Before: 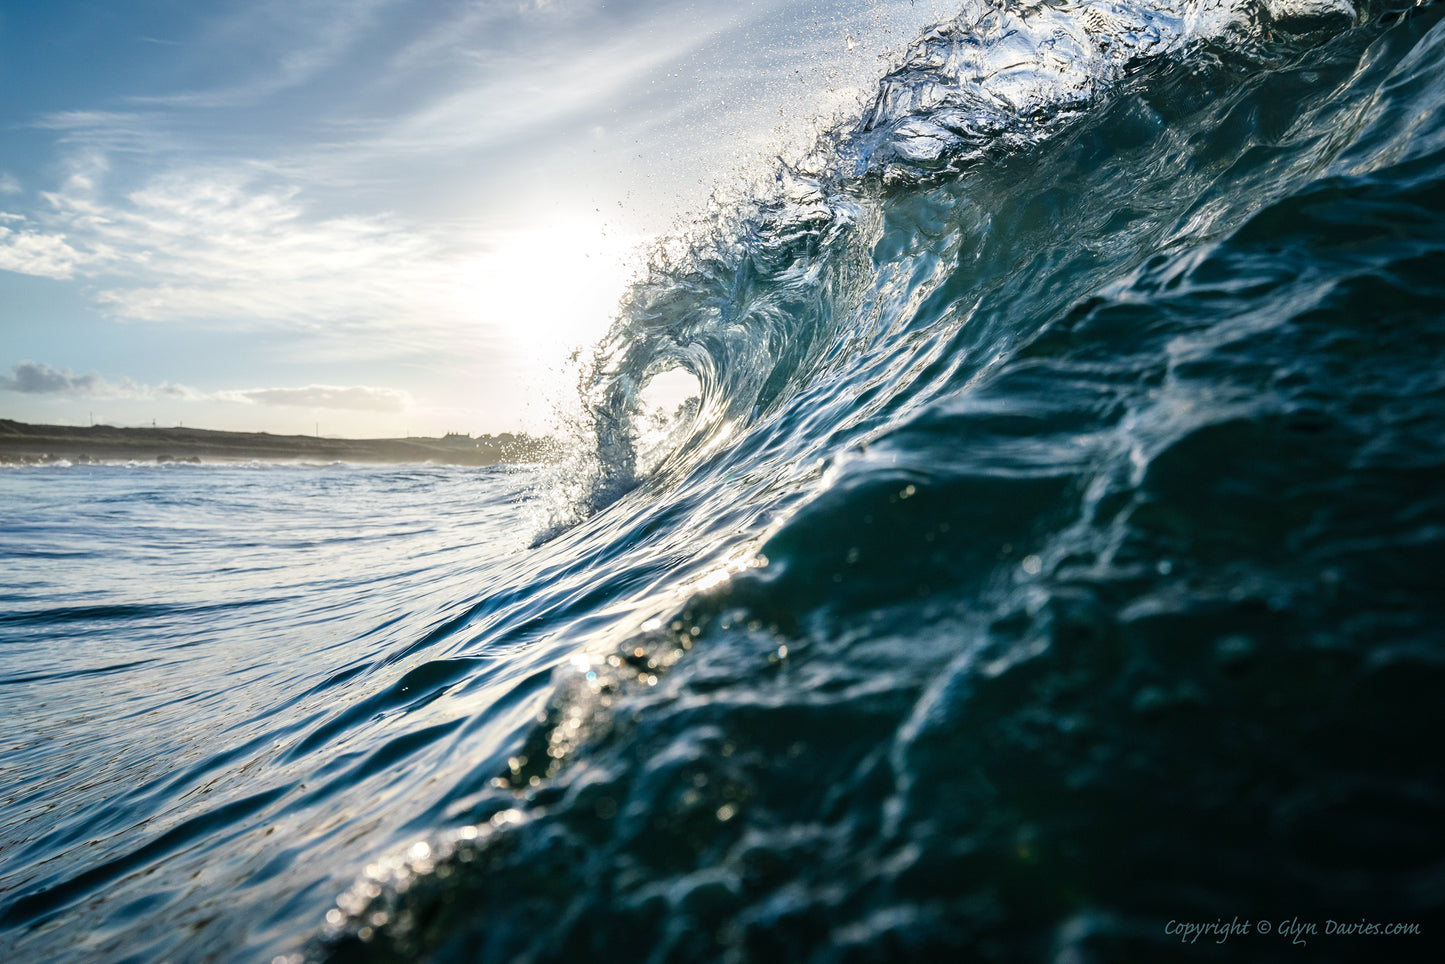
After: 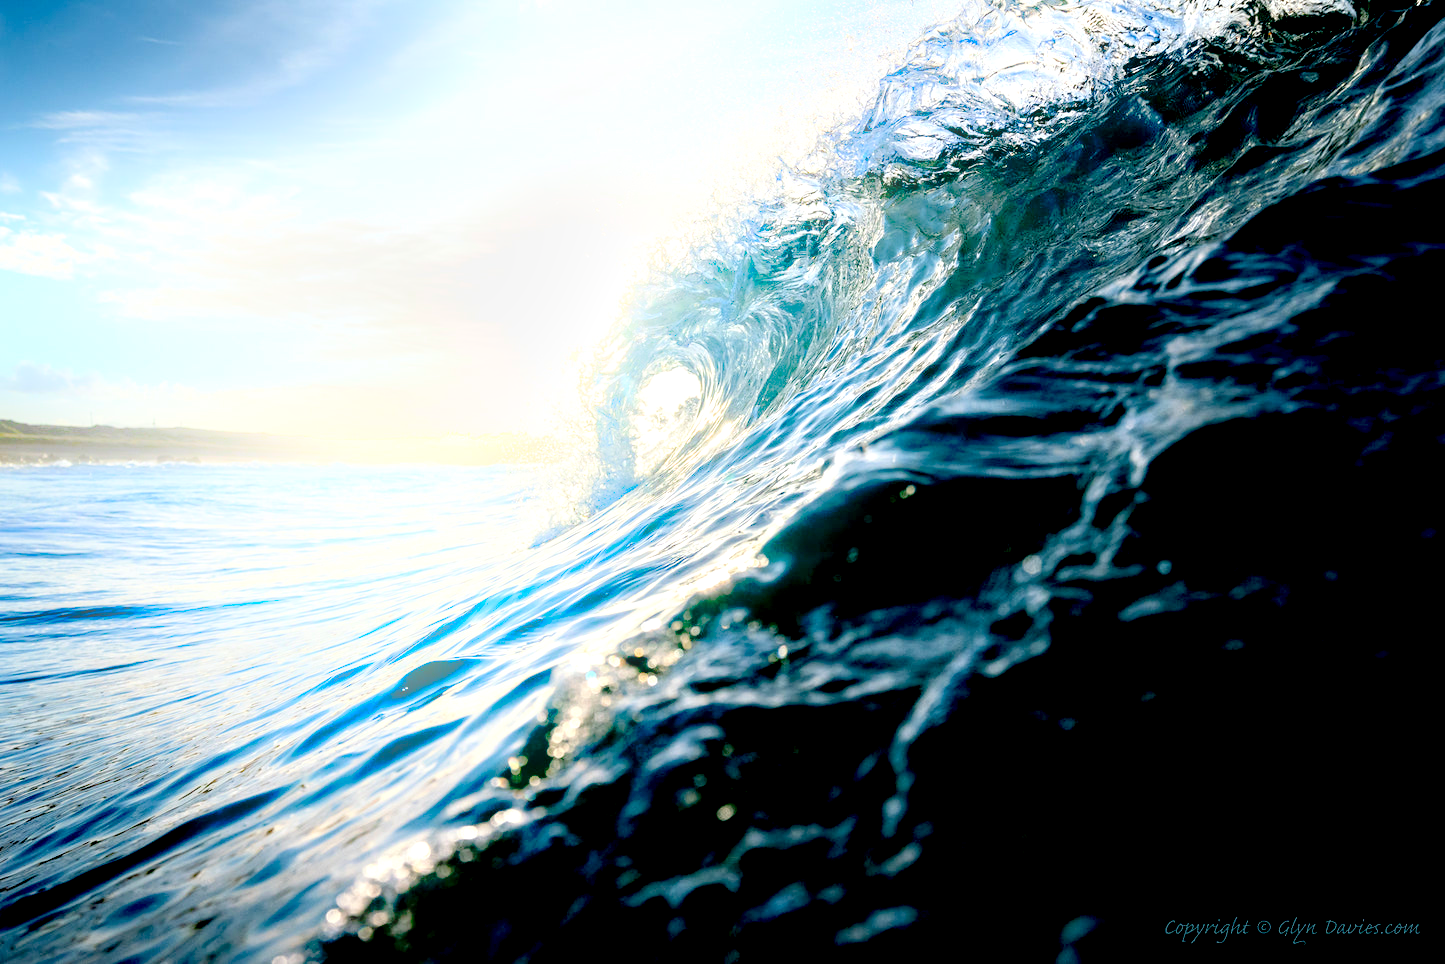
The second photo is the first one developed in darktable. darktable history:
bloom: on, module defaults
exposure: black level correction 0.04, exposure 0.5 EV, compensate highlight preservation false
